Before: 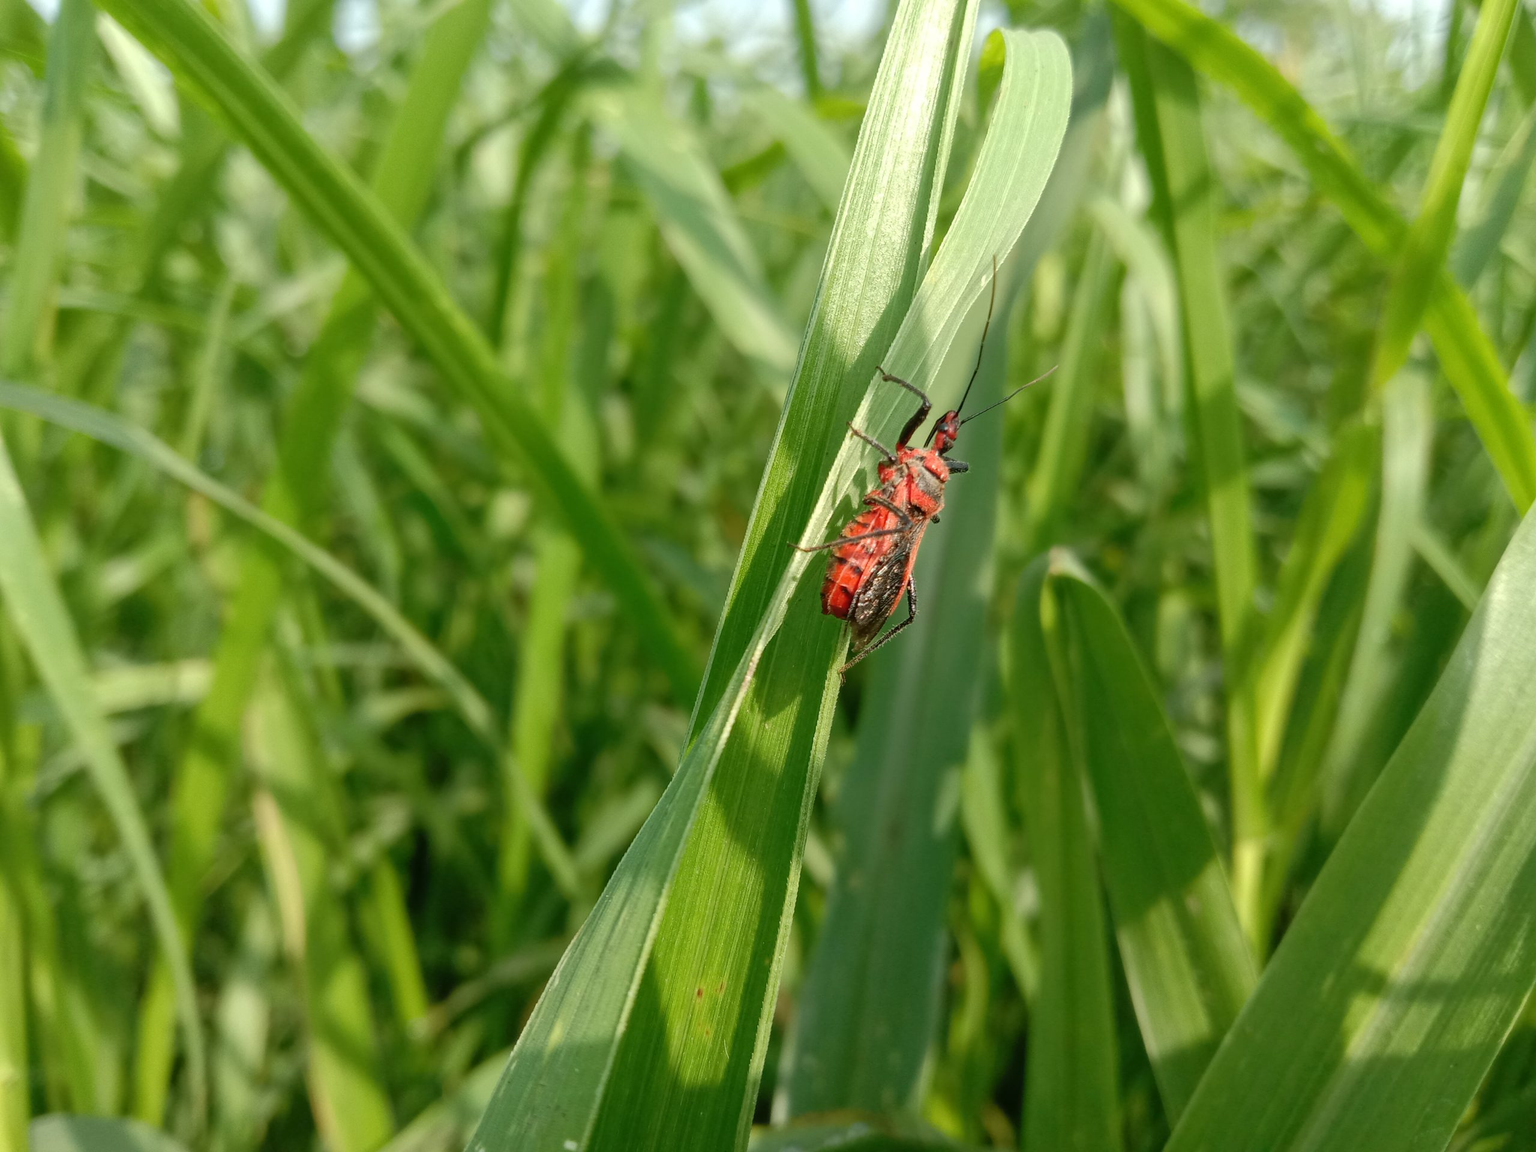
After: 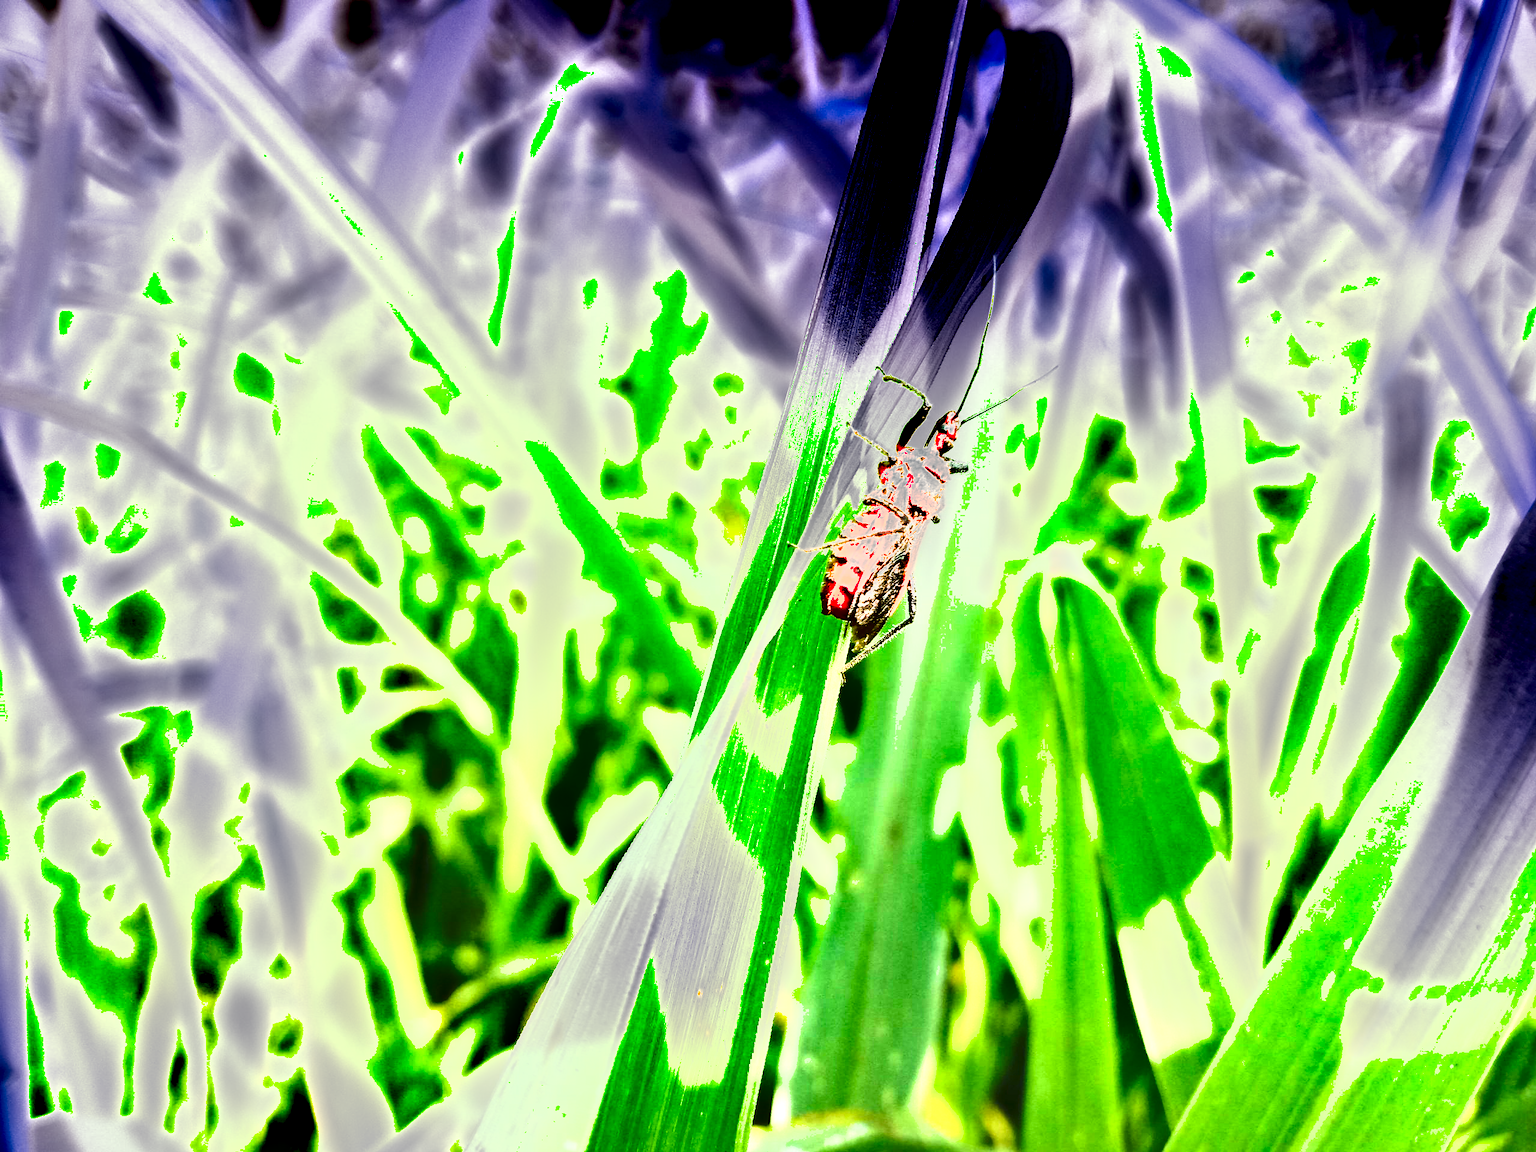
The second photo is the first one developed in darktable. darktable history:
tone equalizer: -8 EV -0.75 EV, -7 EV -0.7 EV, -6 EV -0.6 EV, -5 EV -0.4 EV, -3 EV 0.4 EV, -2 EV 0.6 EV, -1 EV 0.7 EV, +0 EV 0.75 EV, edges refinement/feathering 500, mask exposure compensation -1.57 EV, preserve details no
shadows and highlights: shadows 5, soften with gaussian
exposure: black level correction 0, exposure 2.327 EV, compensate exposure bias true, compensate highlight preservation false
sharpen: radius 2.883, amount 0.868, threshold 47.523
